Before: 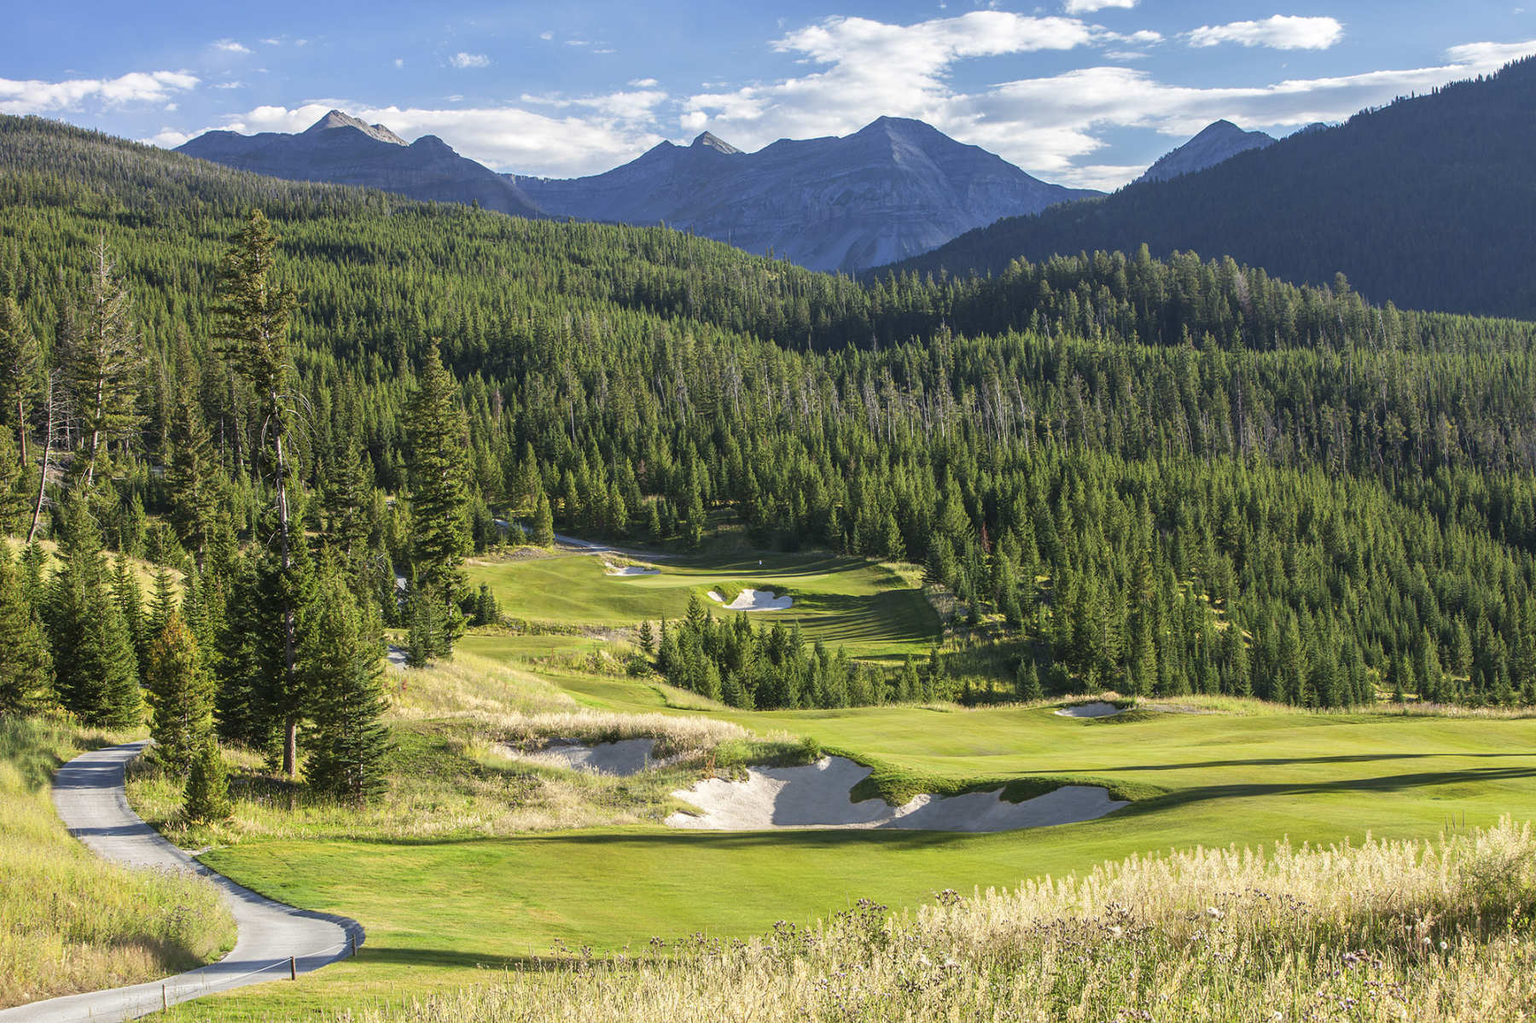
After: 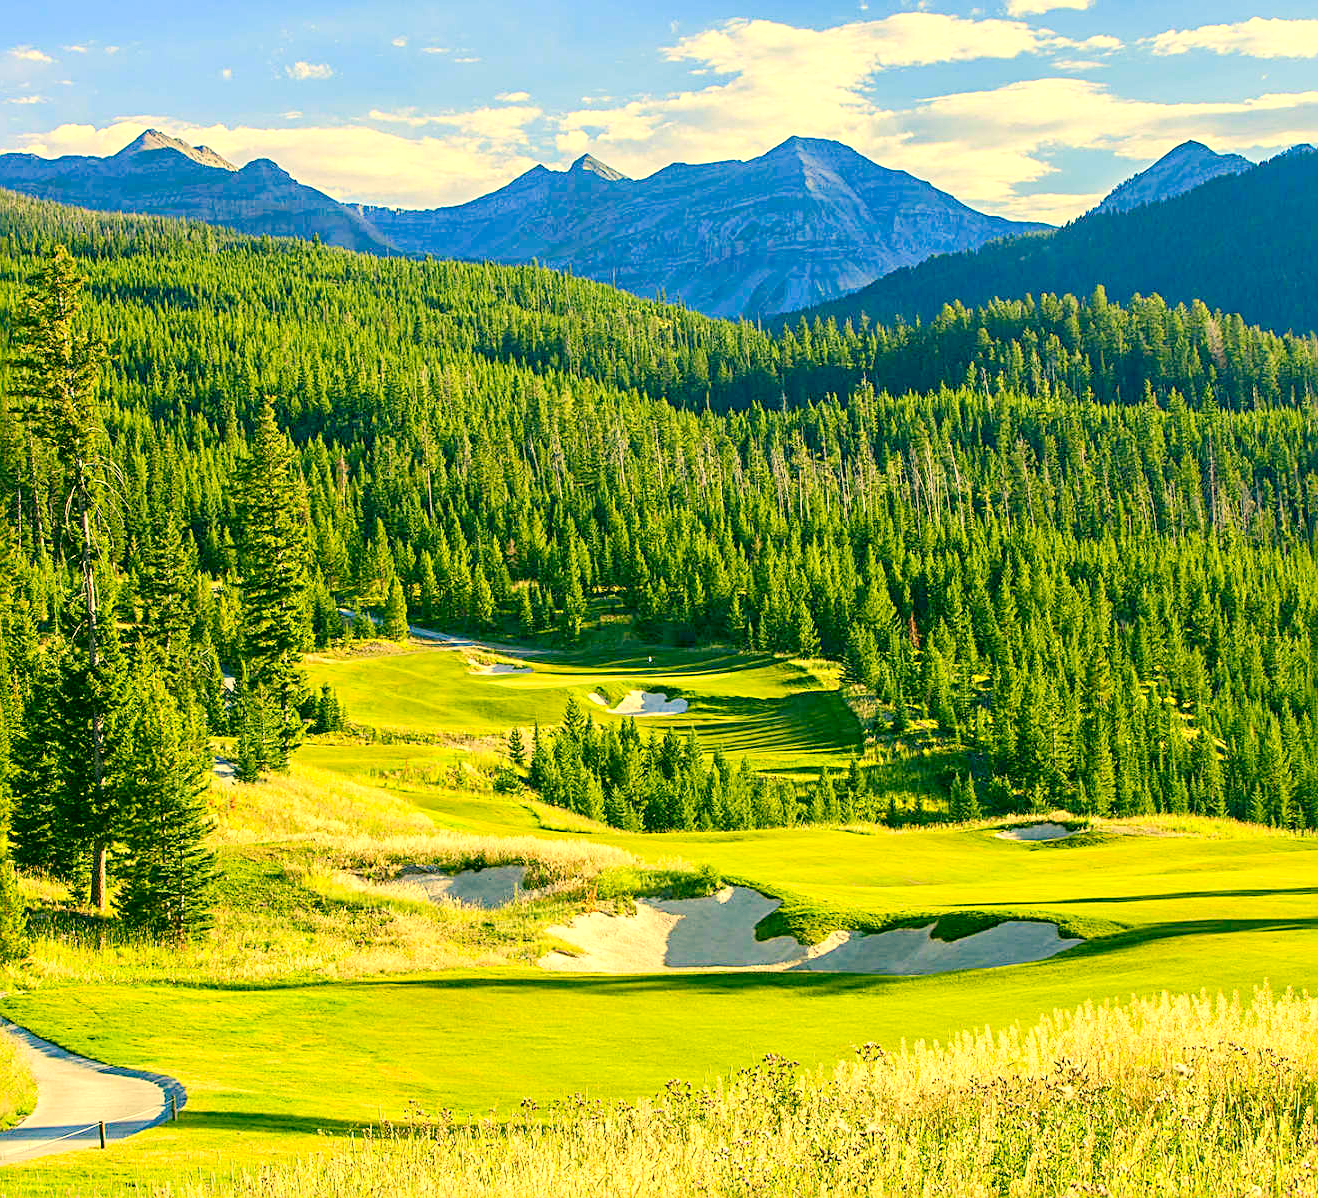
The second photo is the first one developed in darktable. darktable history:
color balance rgb: global offset › luminance -0.5%, perceptual saturation grading › highlights -17.77%, perceptual saturation grading › mid-tones 33.1%, perceptual saturation grading › shadows 50.52%, perceptual brilliance grading › highlights 10.8%, perceptual brilliance grading › shadows -10.8%, global vibrance 24.22%, contrast -25%
haze removal: compatibility mode true, adaptive false
exposure: exposure 0.657 EV, compensate highlight preservation false
color correction: highlights a* 5.62, highlights b* 33.57, shadows a* -25.86, shadows b* 4.02
tone equalizer: on, module defaults
tone curve: curves: ch0 [(0, 0.01) (0.052, 0.045) (0.136, 0.133) (0.29, 0.332) (0.453, 0.531) (0.676, 0.751) (0.89, 0.919) (1, 1)]; ch1 [(0, 0) (0.094, 0.081) (0.285, 0.299) (0.385, 0.403) (0.446, 0.443) (0.495, 0.496) (0.544, 0.552) (0.589, 0.612) (0.722, 0.728) (1, 1)]; ch2 [(0, 0) (0.257, 0.217) (0.43, 0.421) (0.498, 0.507) (0.531, 0.544) (0.56, 0.579) (0.625, 0.642) (1, 1)], color space Lab, independent channels, preserve colors none
crop: left 13.443%, right 13.31%
sharpen: radius 2.767
